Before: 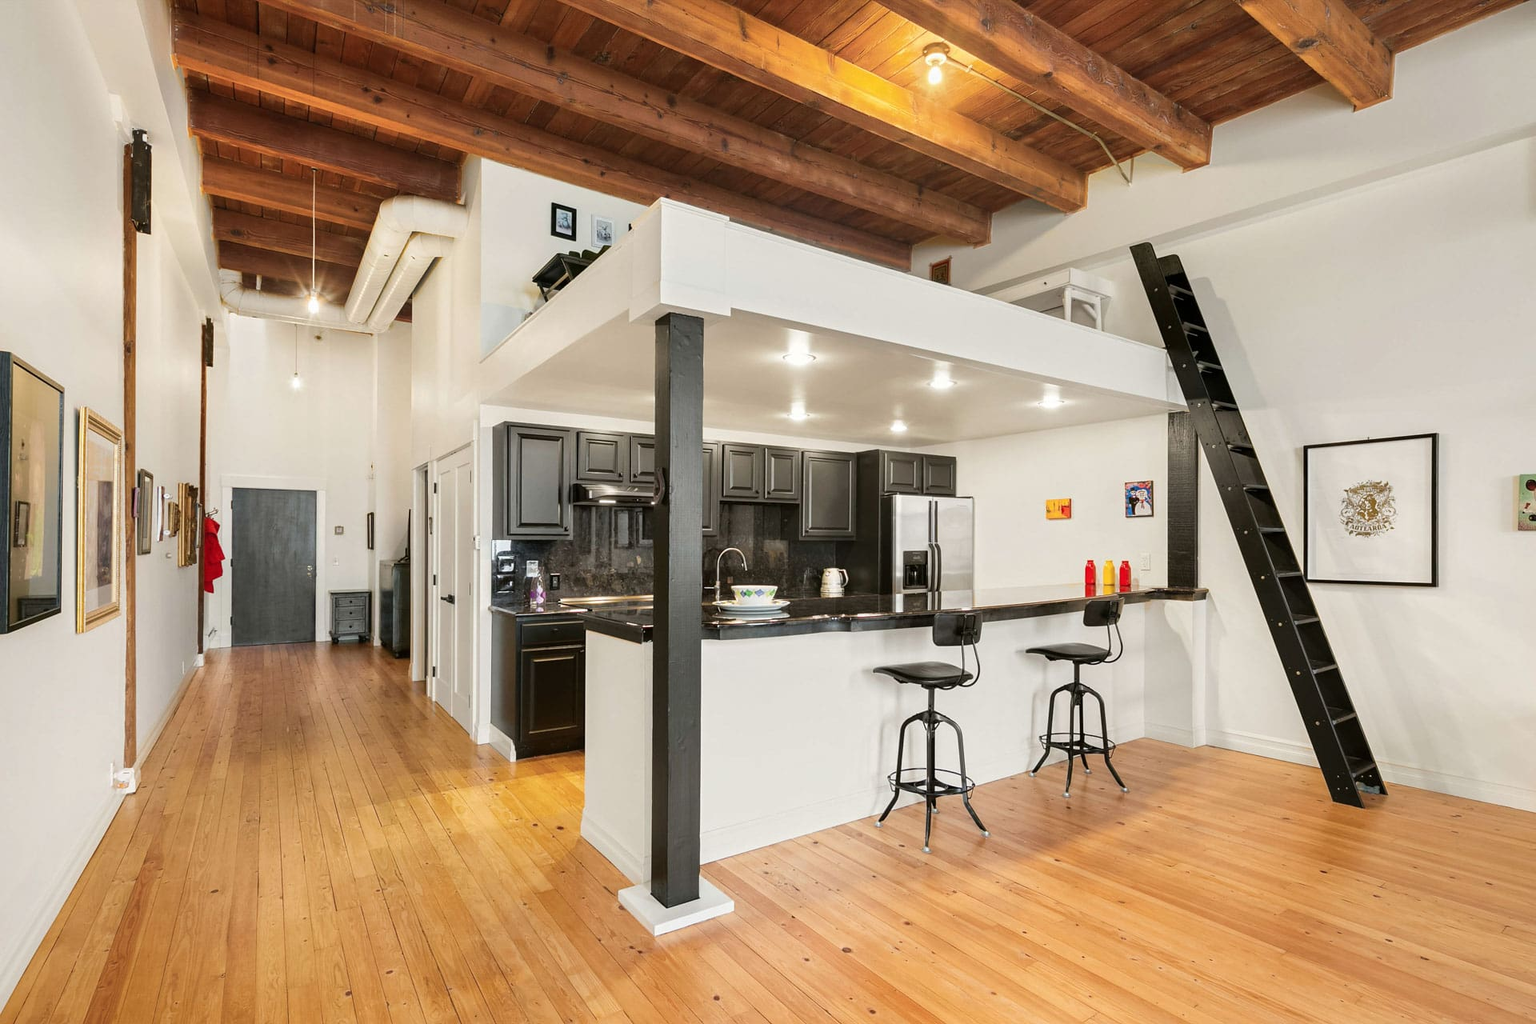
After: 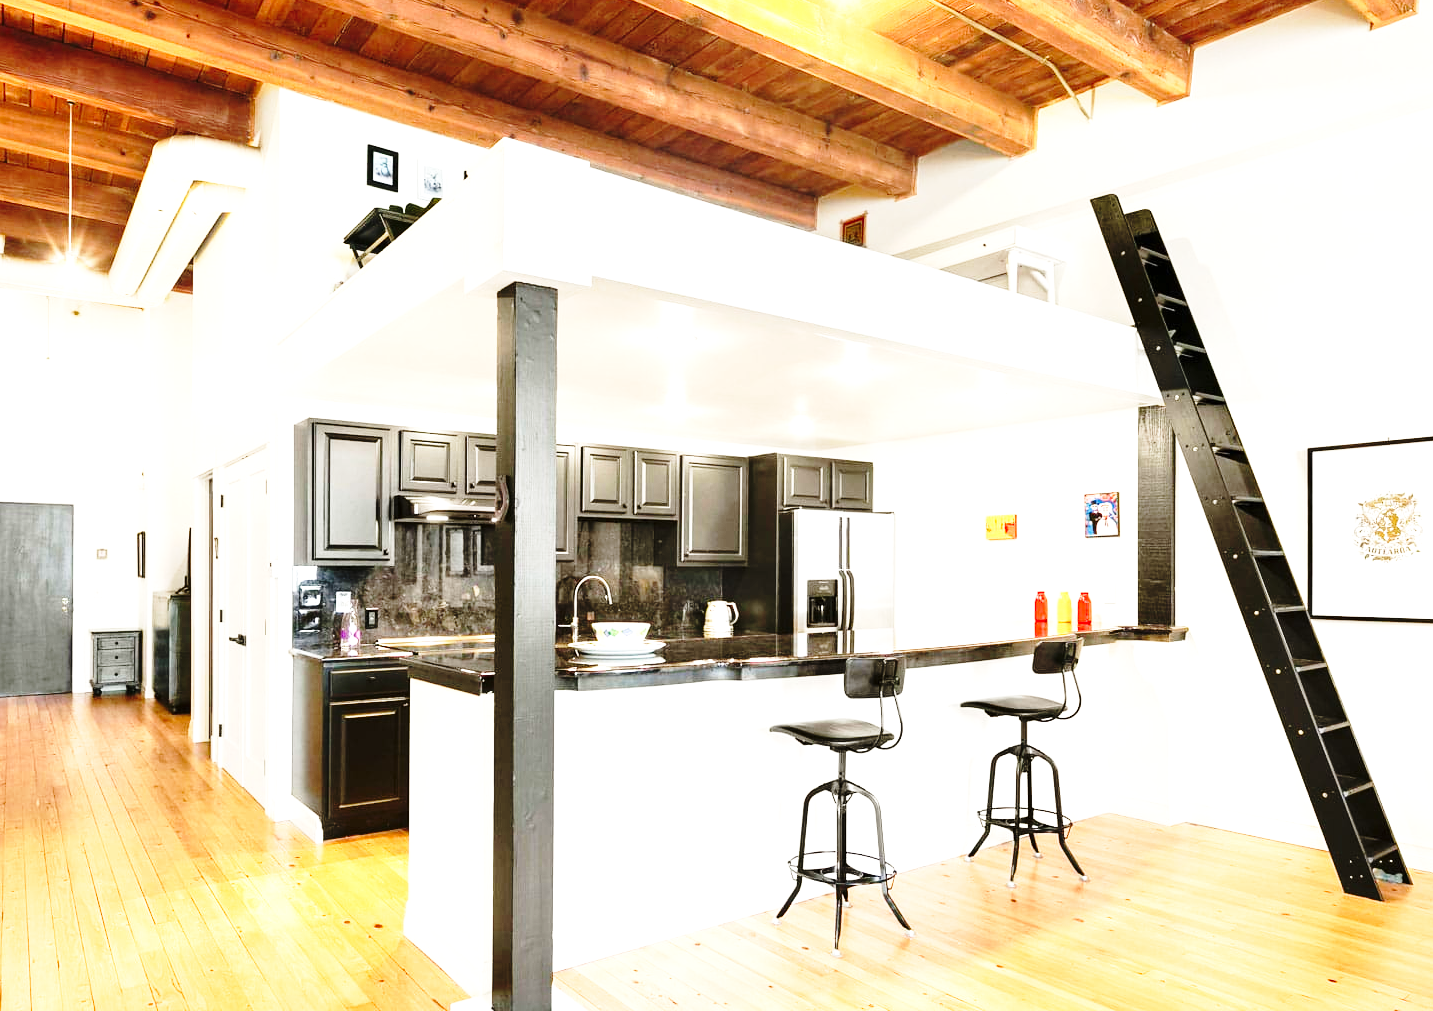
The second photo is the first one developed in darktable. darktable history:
base curve: curves: ch0 [(0, 0) (0.04, 0.03) (0.133, 0.232) (0.448, 0.748) (0.843, 0.968) (1, 1)], preserve colors none
exposure: exposure 1.001 EV, compensate highlight preservation false
crop: left 16.775%, top 8.534%, right 8.583%, bottom 12.456%
